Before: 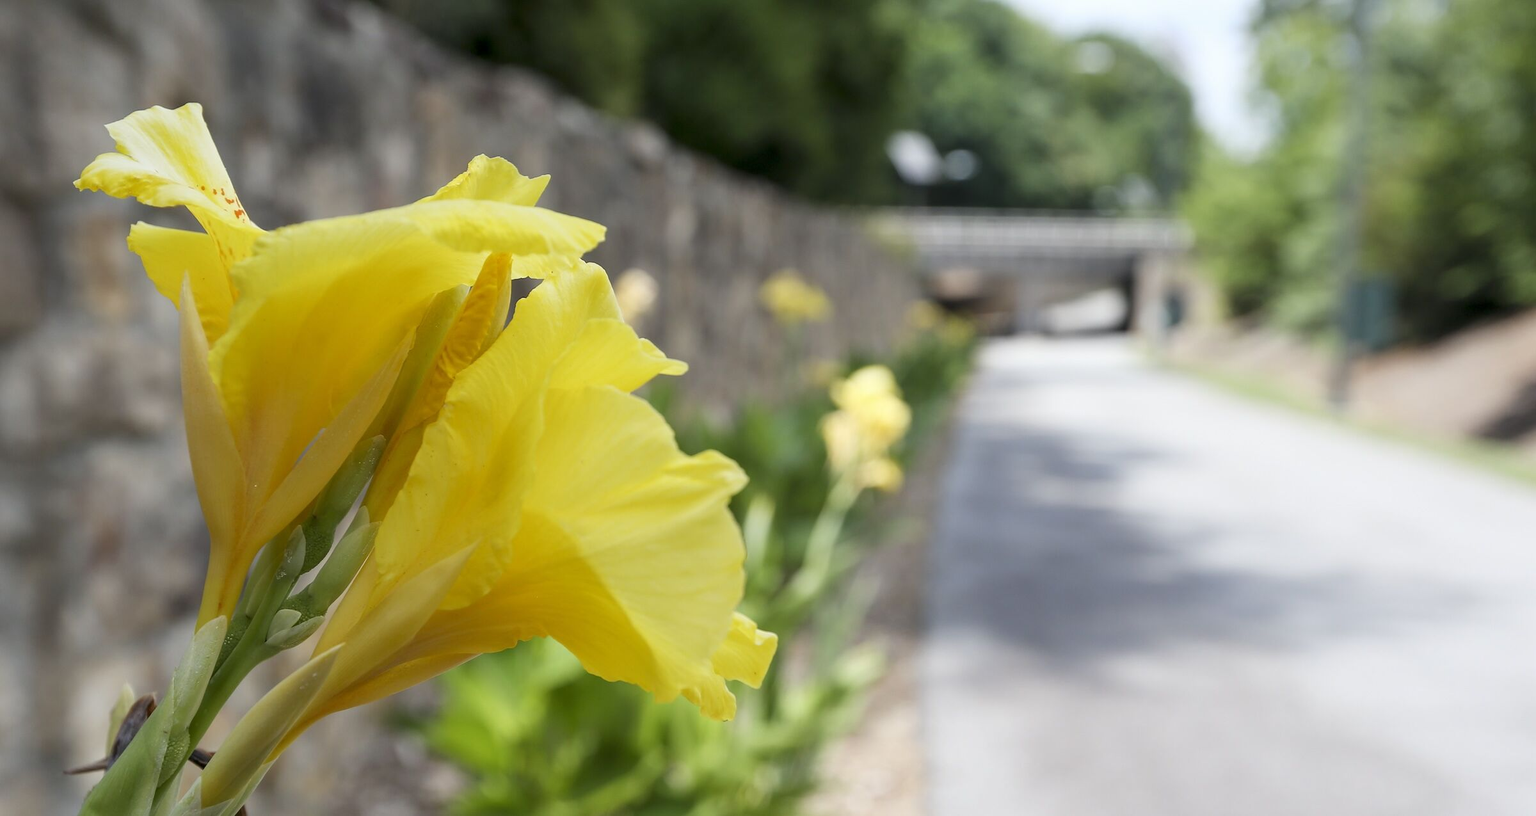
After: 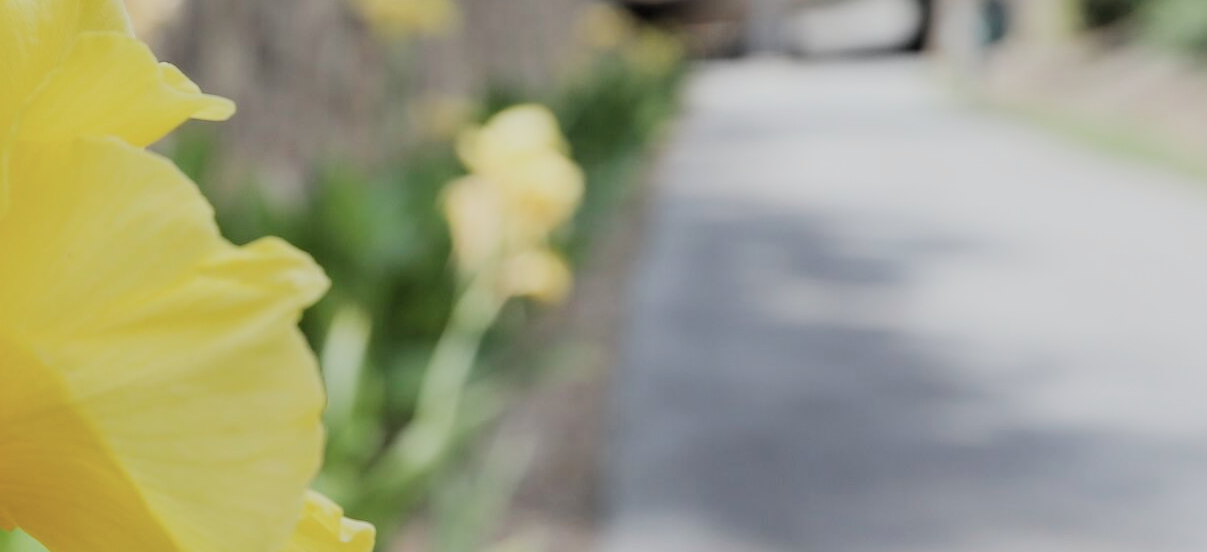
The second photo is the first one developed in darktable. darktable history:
color correction: saturation 0.8
filmic rgb: black relative exposure -7.65 EV, white relative exposure 4.56 EV, hardness 3.61, contrast 1.05
crop: left 35.03%, top 36.625%, right 14.663%, bottom 20.057%
